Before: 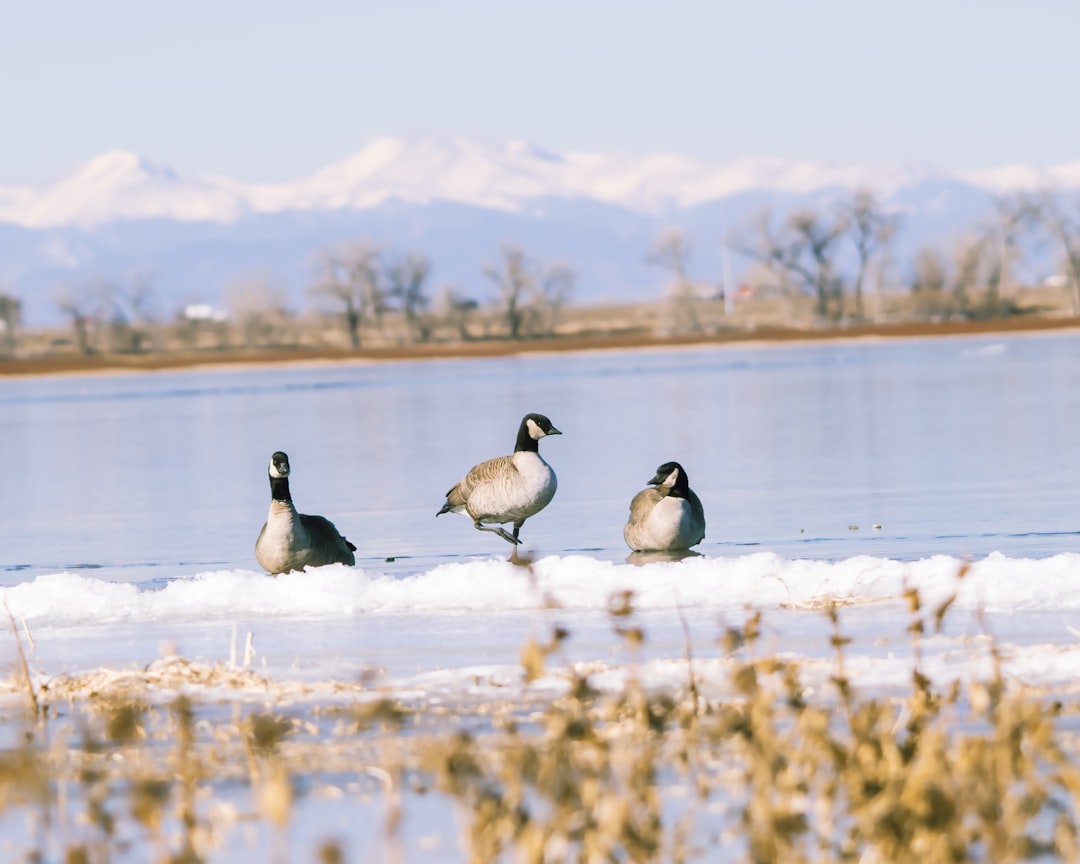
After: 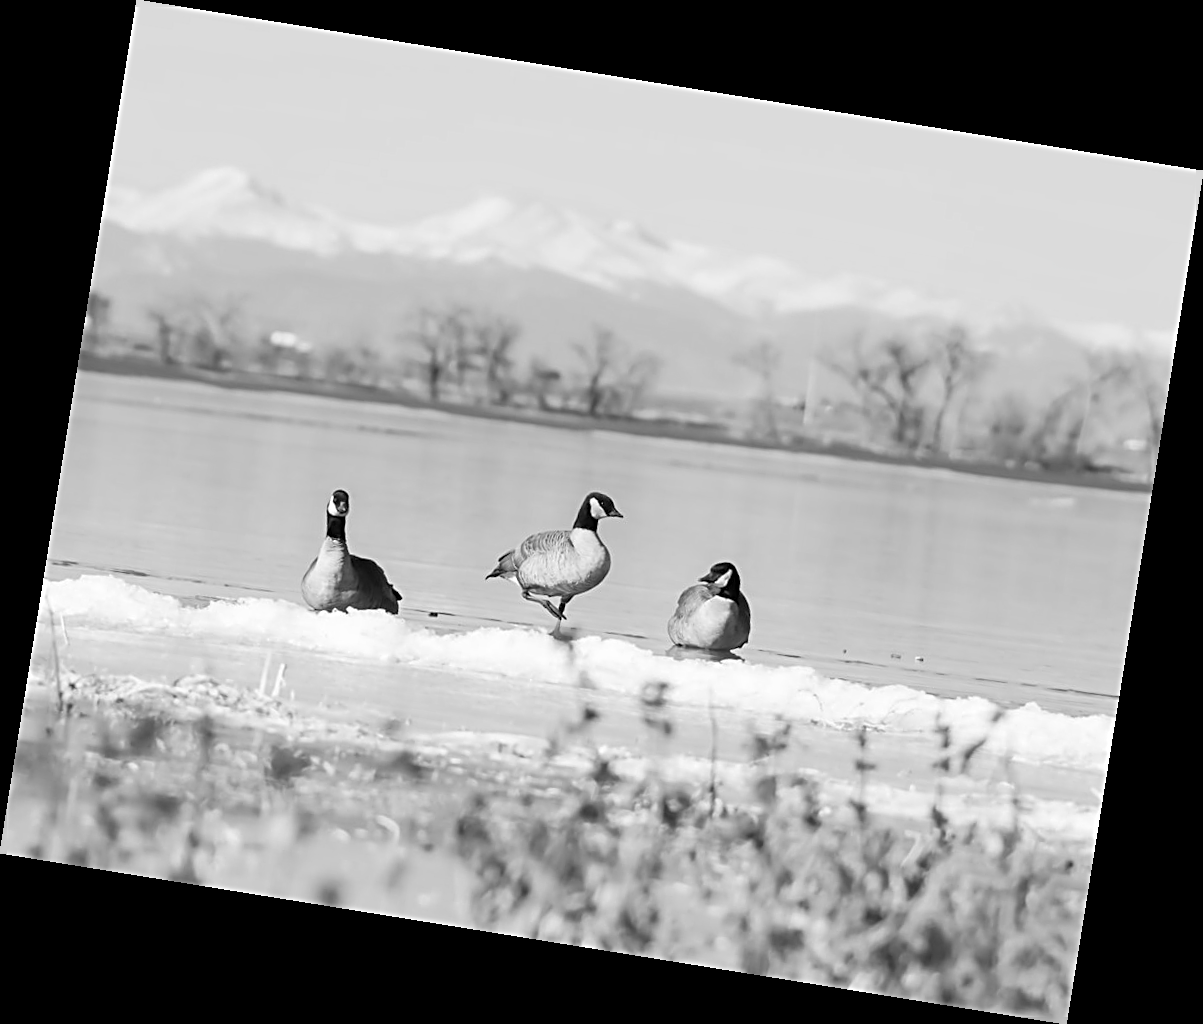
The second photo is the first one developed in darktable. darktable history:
sharpen: radius 2.767
monochrome: on, module defaults
rotate and perspective: rotation 9.12°, automatic cropping off
